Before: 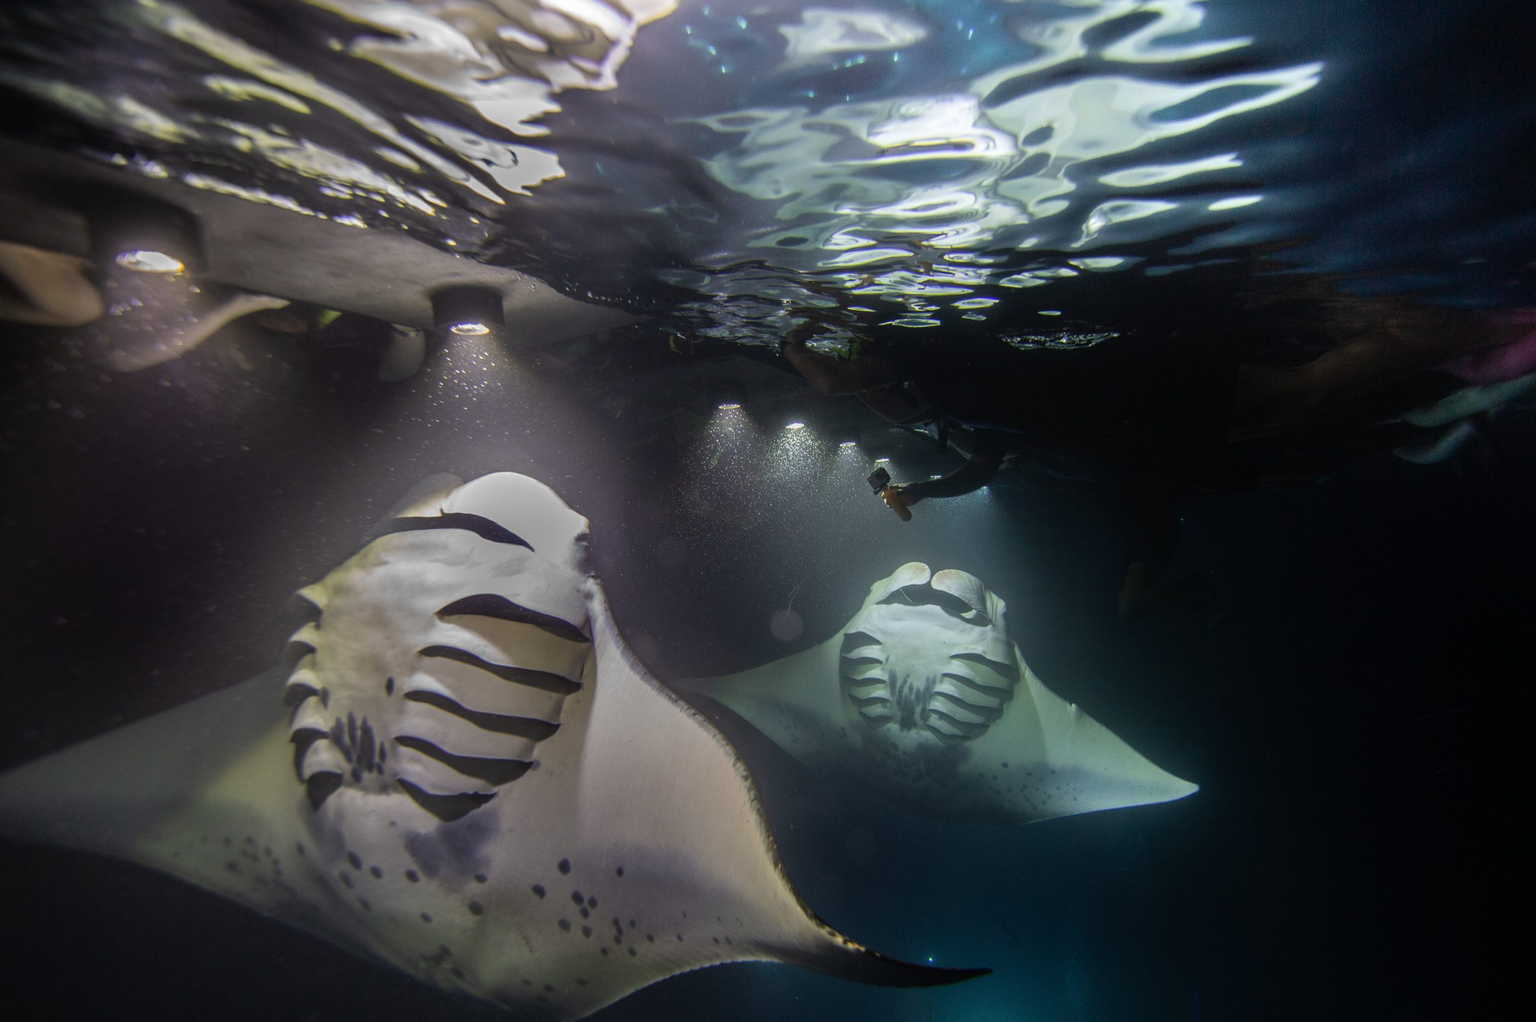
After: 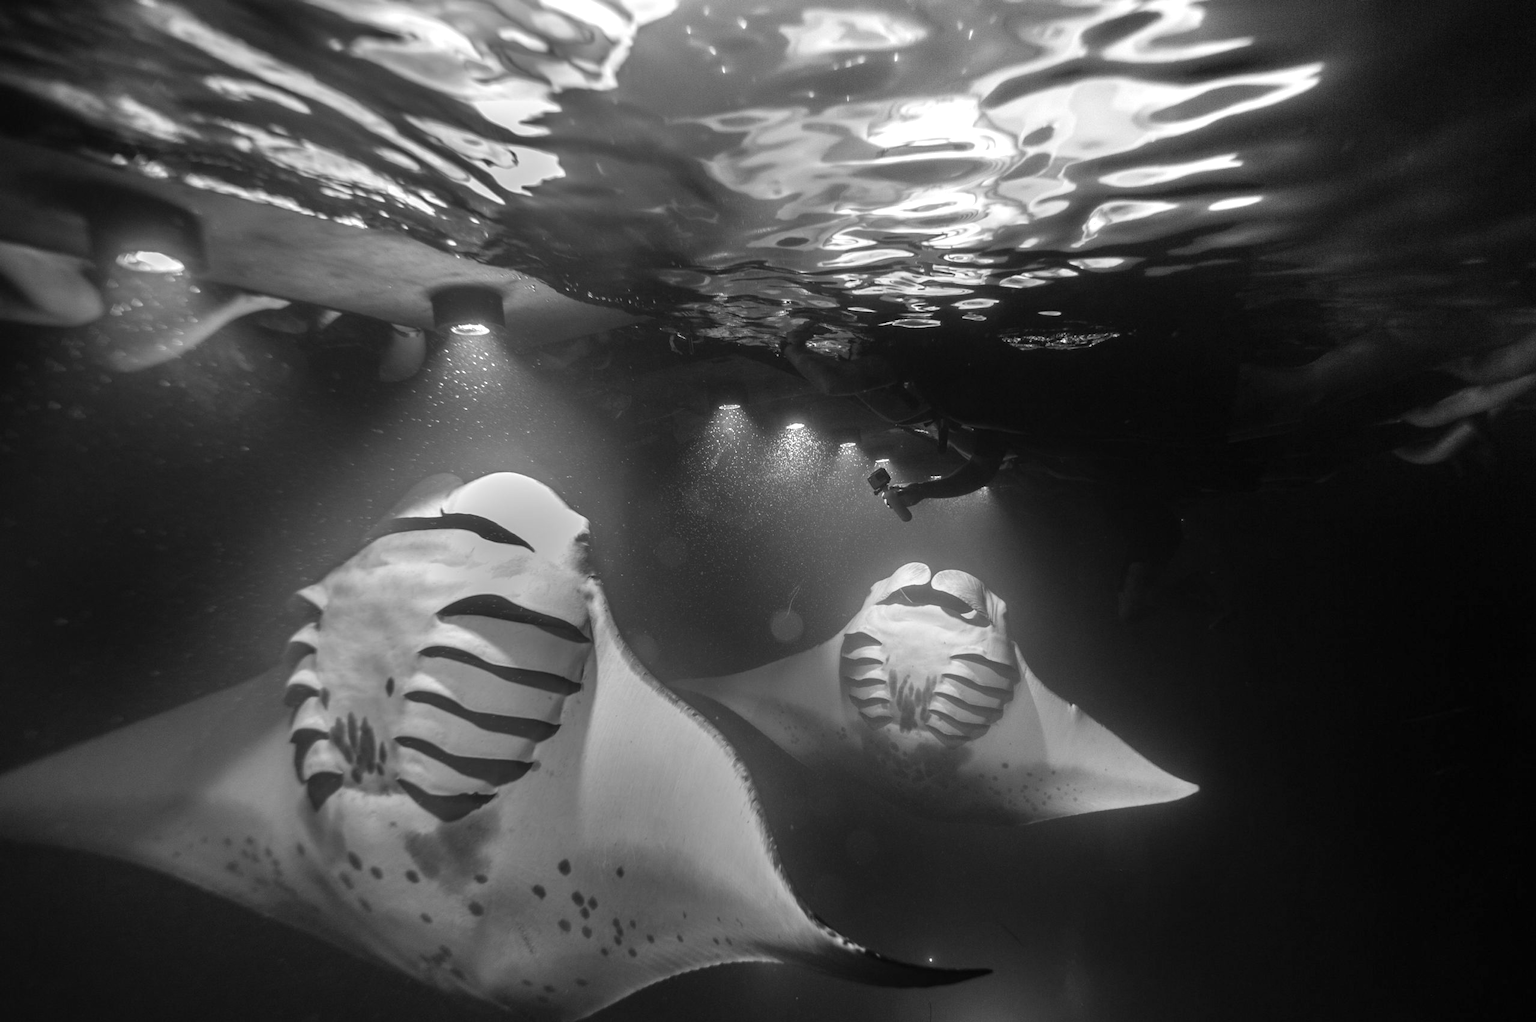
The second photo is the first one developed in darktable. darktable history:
exposure: black level correction 0, exposure 0.5 EV, compensate exposure bias true, compensate highlight preservation false
monochrome: on, module defaults
